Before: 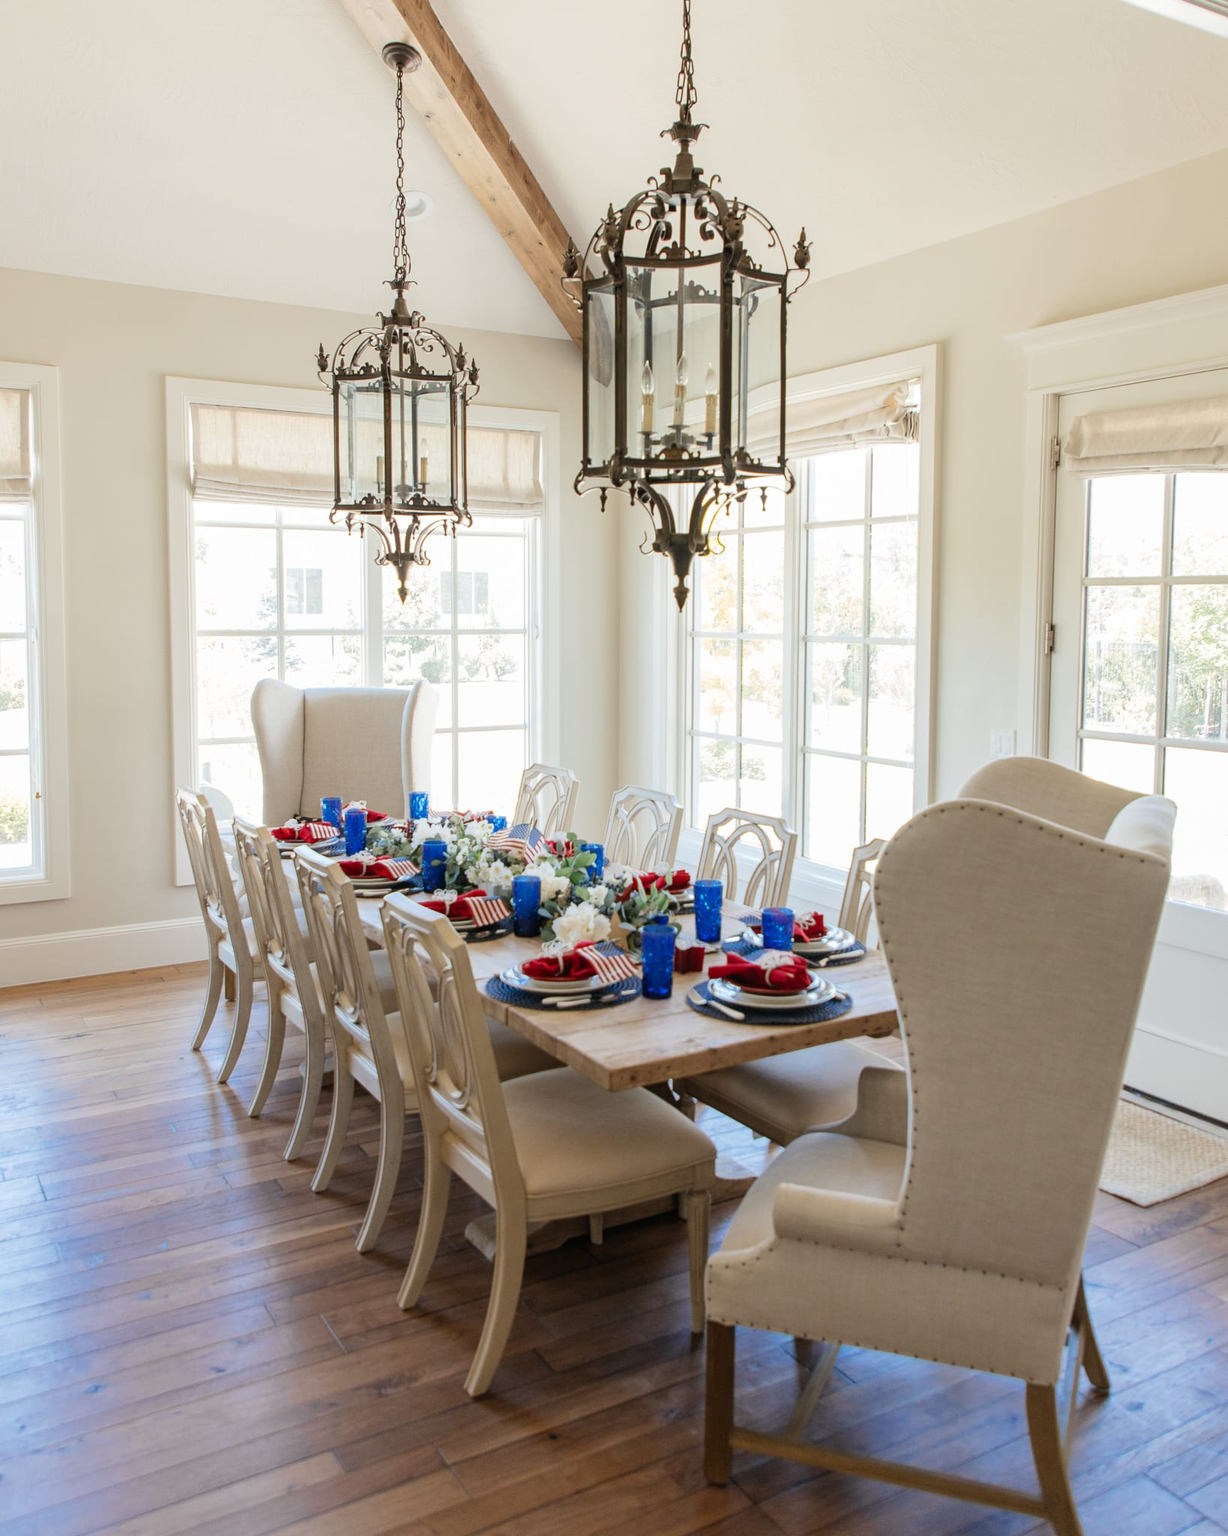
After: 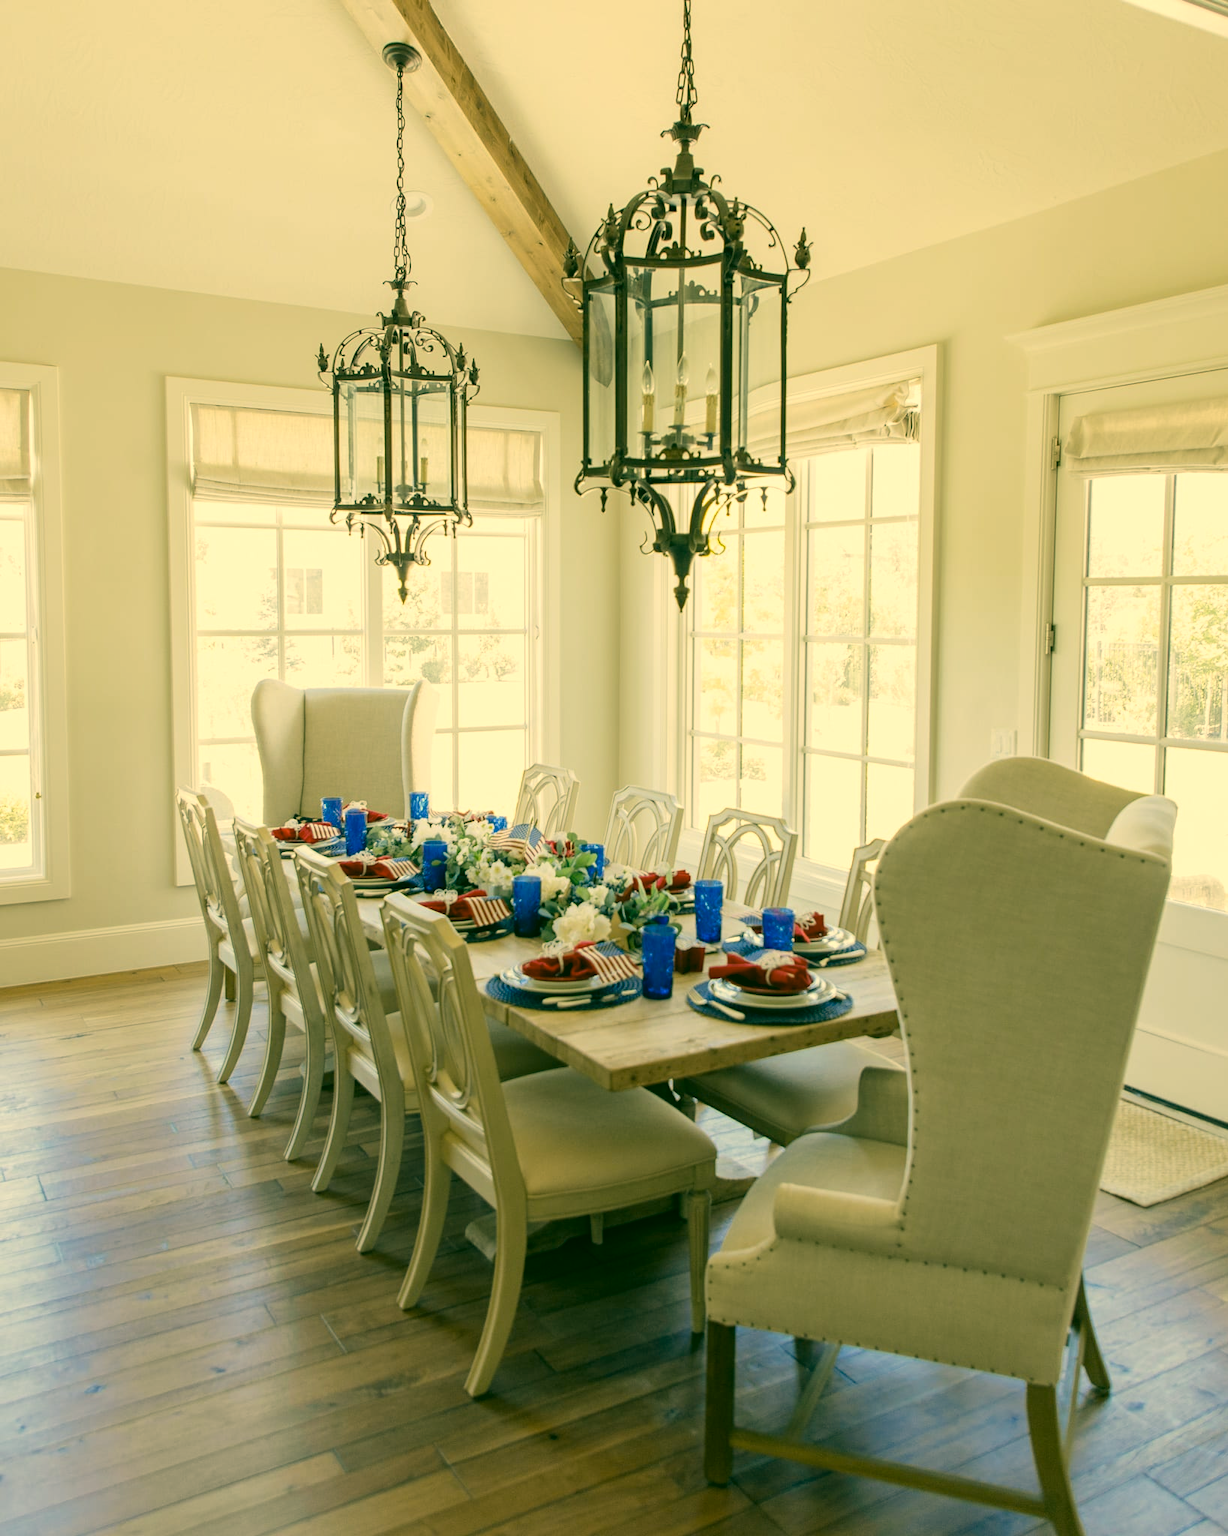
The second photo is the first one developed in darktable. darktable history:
color correction: highlights a* 5.69, highlights b* 33.41, shadows a* -26.28, shadows b* 3.94
